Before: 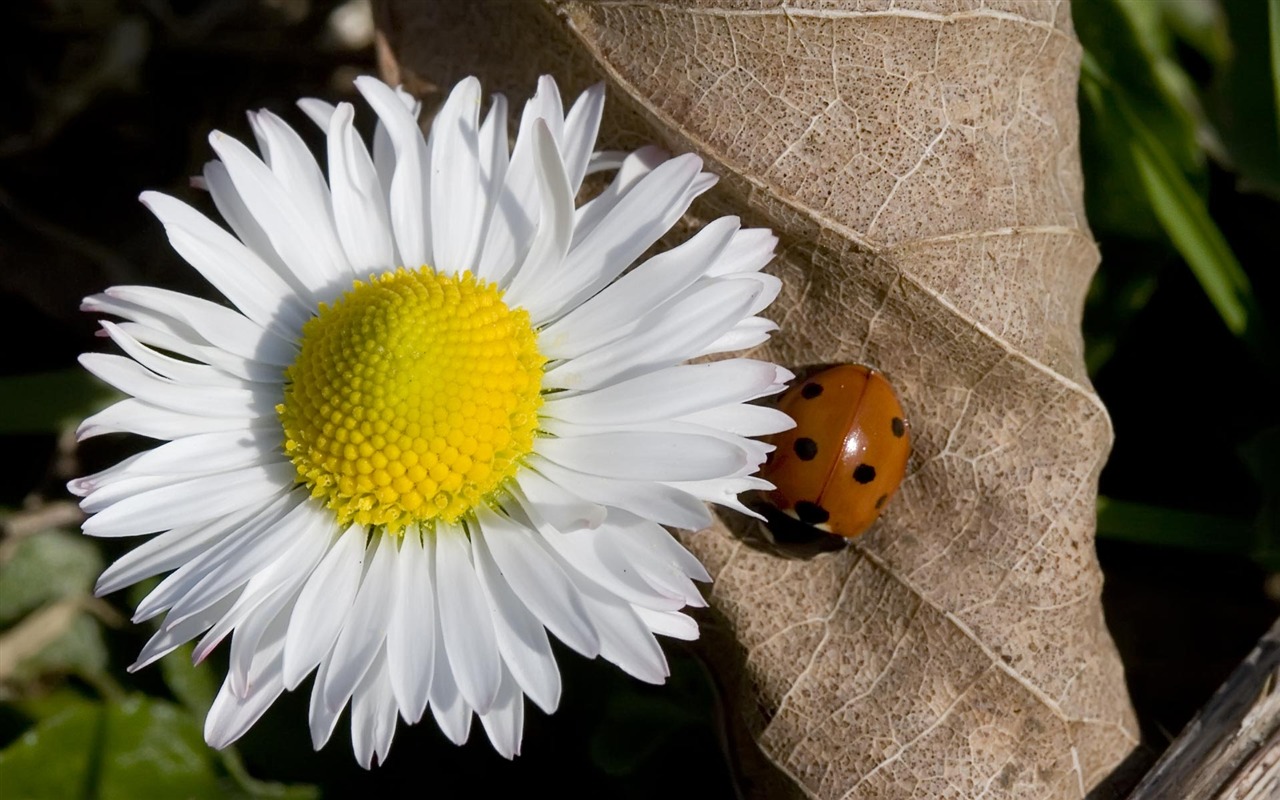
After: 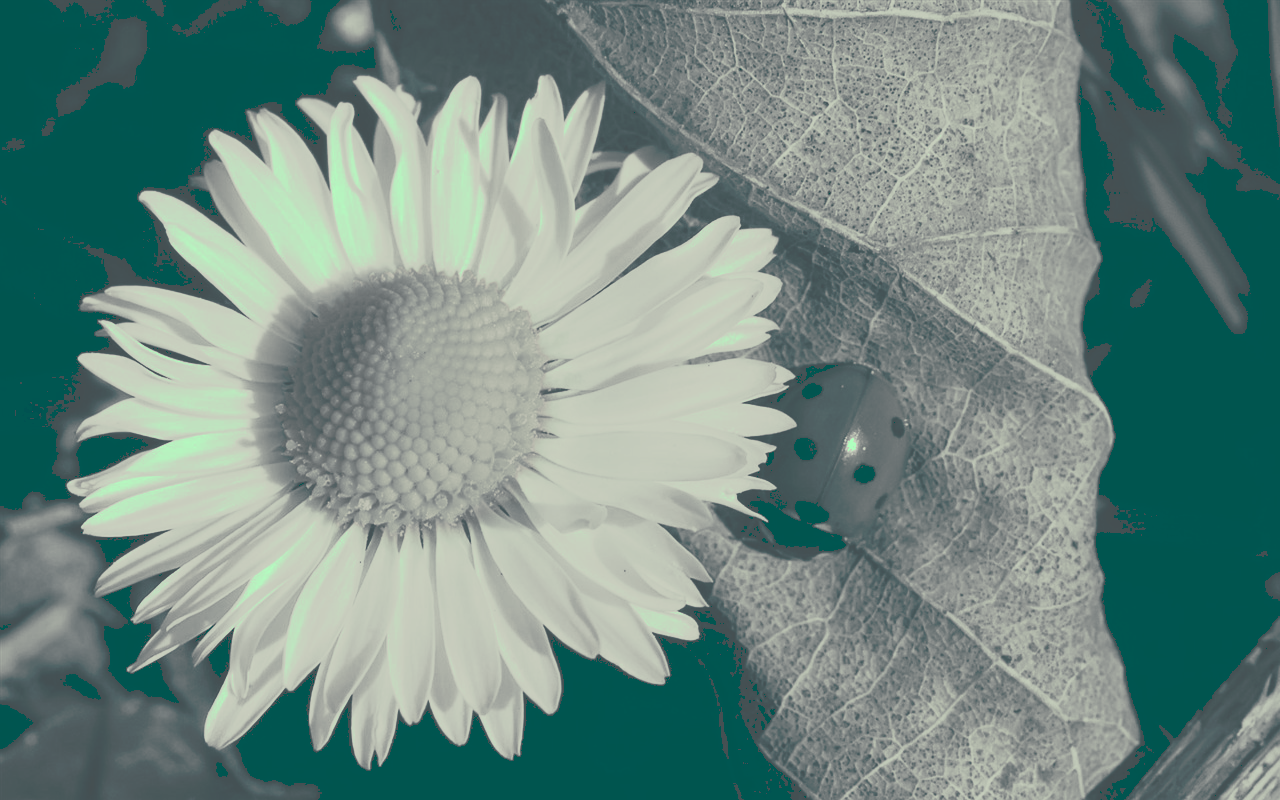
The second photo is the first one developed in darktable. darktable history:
tone curve: curves: ch0 [(0, 0) (0.003, 0.313) (0.011, 0.317) (0.025, 0.317) (0.044, 0.322) (0.069, 0.327) (0.1, 0.335) (0.136, 0.347) (0.177, 0.364) (0.224, 0.384) (0.277, 0.421) (0.335, 0.459) (0.399, 0.501) (0.468, 0.554) (0.543, 0.611) (0.623, 0.679) (0.709, 0.751) (0.801, 0.804) (0.898, 0.844) (1, 1)], preserve colors none
color look up table: target L [96.32, 85.82, 85.3, 79.34, 77.87, 71.18, 60.09, 57.87, 45.05, 52.27, 46.21, 36.18, 24.13, 11.86, 203.48, 76.49, 54.89, 60.94, 57.76, 59.54, 45.15, 26.61, 32.88, 27.75, 11.28, 7.296, 97.99, 84.56, 96.49, 81.69, 73.77, 85.3, 90.82, 69.05, 66.63, 45.85, 37.84, 55.74, 31.02, 13.15, 91.03, 99.3, 86.02, 80.24, 74.42, 59.51, 55.37, 59.11, 34.69], target a [-26.49, -6.396, -5.406, -5.841, -5.749, -2.814, -3.149, -2.399, -3.689, -2.978, -4.06, -3.941, -6.992, -19.27, 0, -5.182, -3.047, -2.437, -2.954, -3.342, -3.105, -6.076, -6.482, -5.952, -25.05, -21.43, -21.73, -5.341, -25.76, -5.106, -4.376, -5.406, -12.58, -3.834, -2.838, -3.285, -6.21, -3.413, -5.711, -22.23, -11.67, -12.14, -5.421, -5.185, -5.159, -3.489, -3.298, -2.373, -4.782], target b [28.44, 15.39, 14.65, 12.13, 11.38, 6.228, 3.158, 2.857, -0.568, 1.248, 0.299, -3.747, -4.286, -9.867, -0.002, 9.748, 1.845, 3.194, 2.678, 2.986, -0.393, -3.672, -2.919, -3.983, -10.12, -10.8, 30.01, 14.64, 28.71, 13.46, 7.263, 14.65, 20.23, 5.689, 4.381, -0.16, -1.784, 2.426, -4.162, -7.733, 19.48, 31.04, 14.63, 13.02, 7.736, 3.508, 1.884, 2.329, -2.592], num patches 49
